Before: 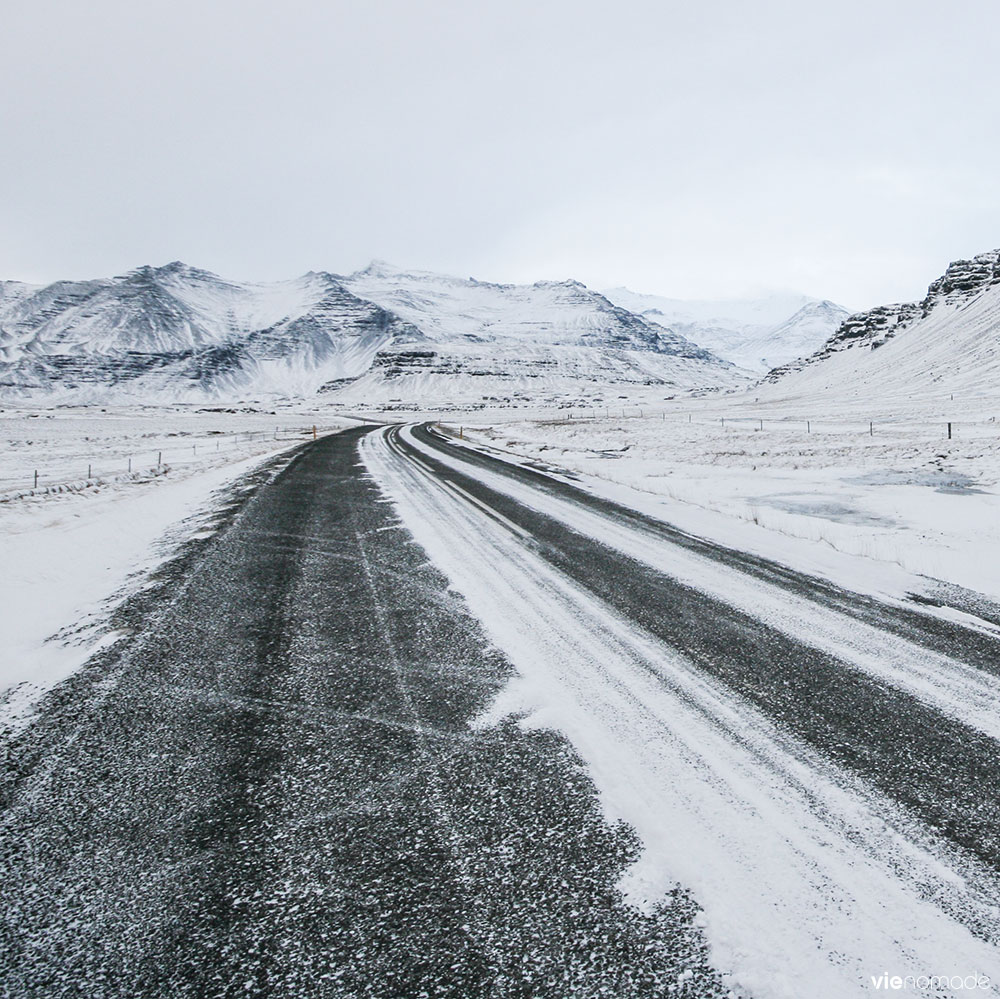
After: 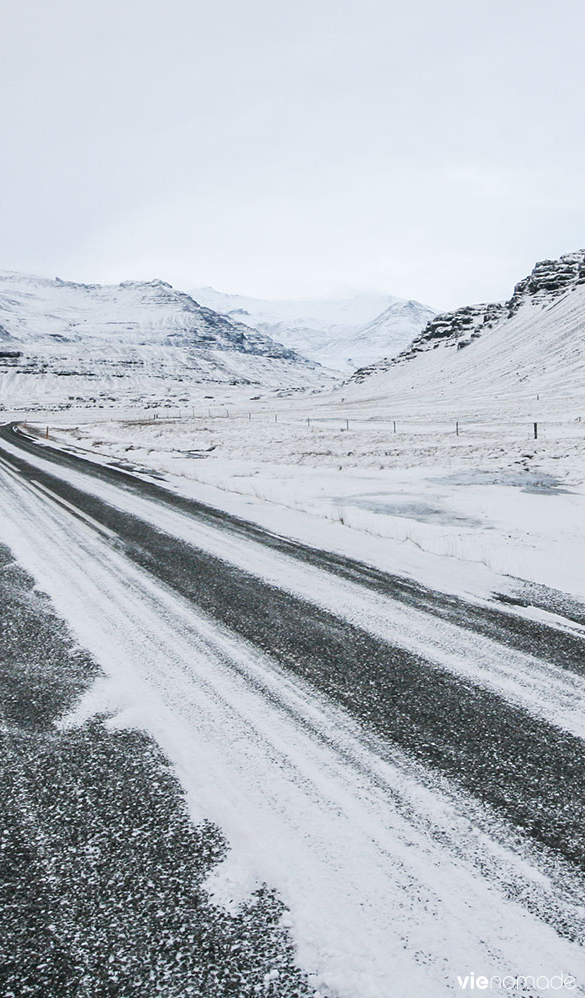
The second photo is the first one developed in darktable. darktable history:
crop: left 41.402%
color zones: curves: ch2 [(0, 0.5) (0.084, 0.497) (0.323, 0.335) (0.4, 0.497) (1, 0.5)], process mode strong
